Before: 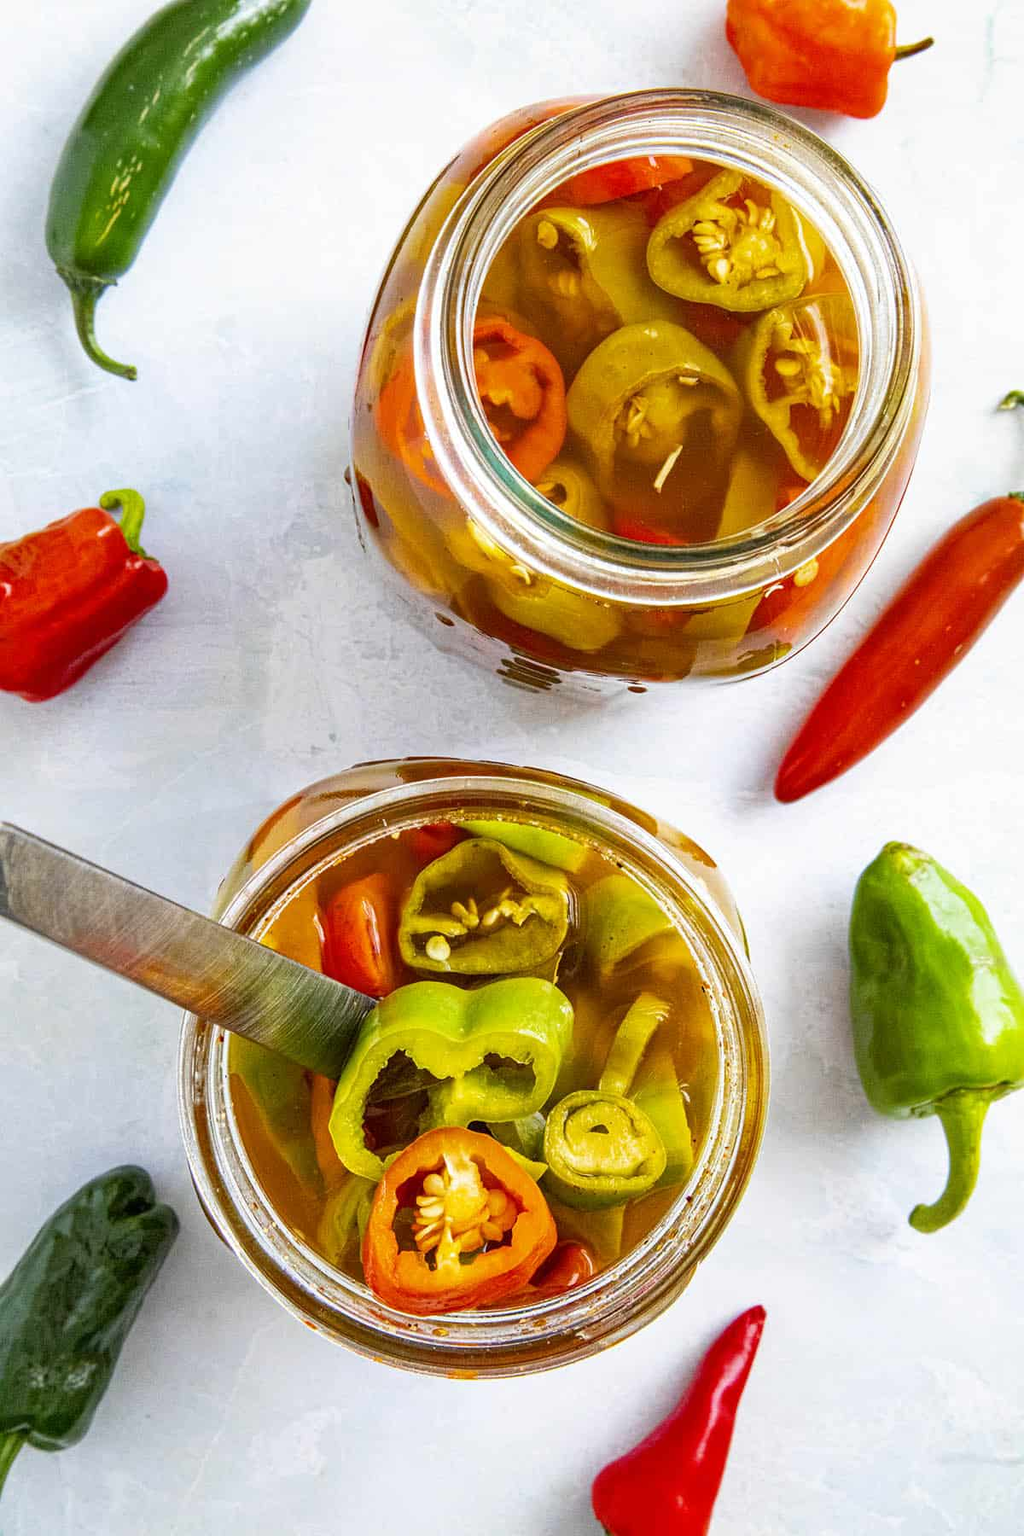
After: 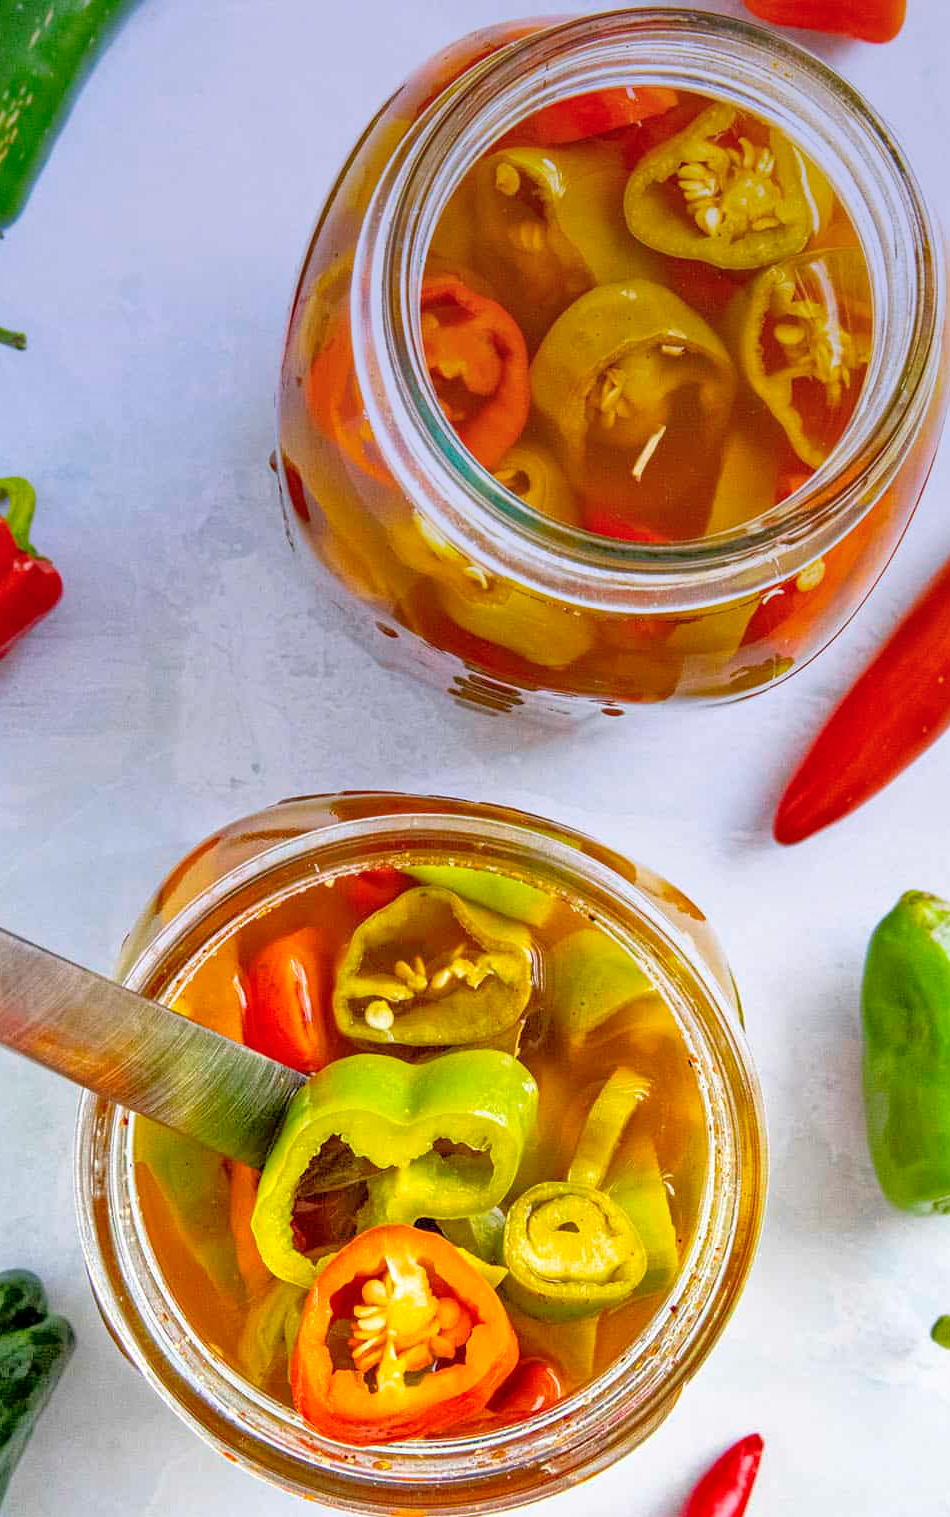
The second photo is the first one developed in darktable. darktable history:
crop: left 11.225%, top 5.381%, right 9.565%, bottom 10.314%
graduated density: hue 238.83°, saturation 50%
tone equalizer: -7 EV 0.15 EV, -6 EV 0.6 EV, -5 EV 1.15 EV, -4 EV 1.33 EV, -3 EV 1.15 EV, -2 EV 0.6 EV, -1 EV 0.15 EV, mask exposure compensation -0.5 EV
